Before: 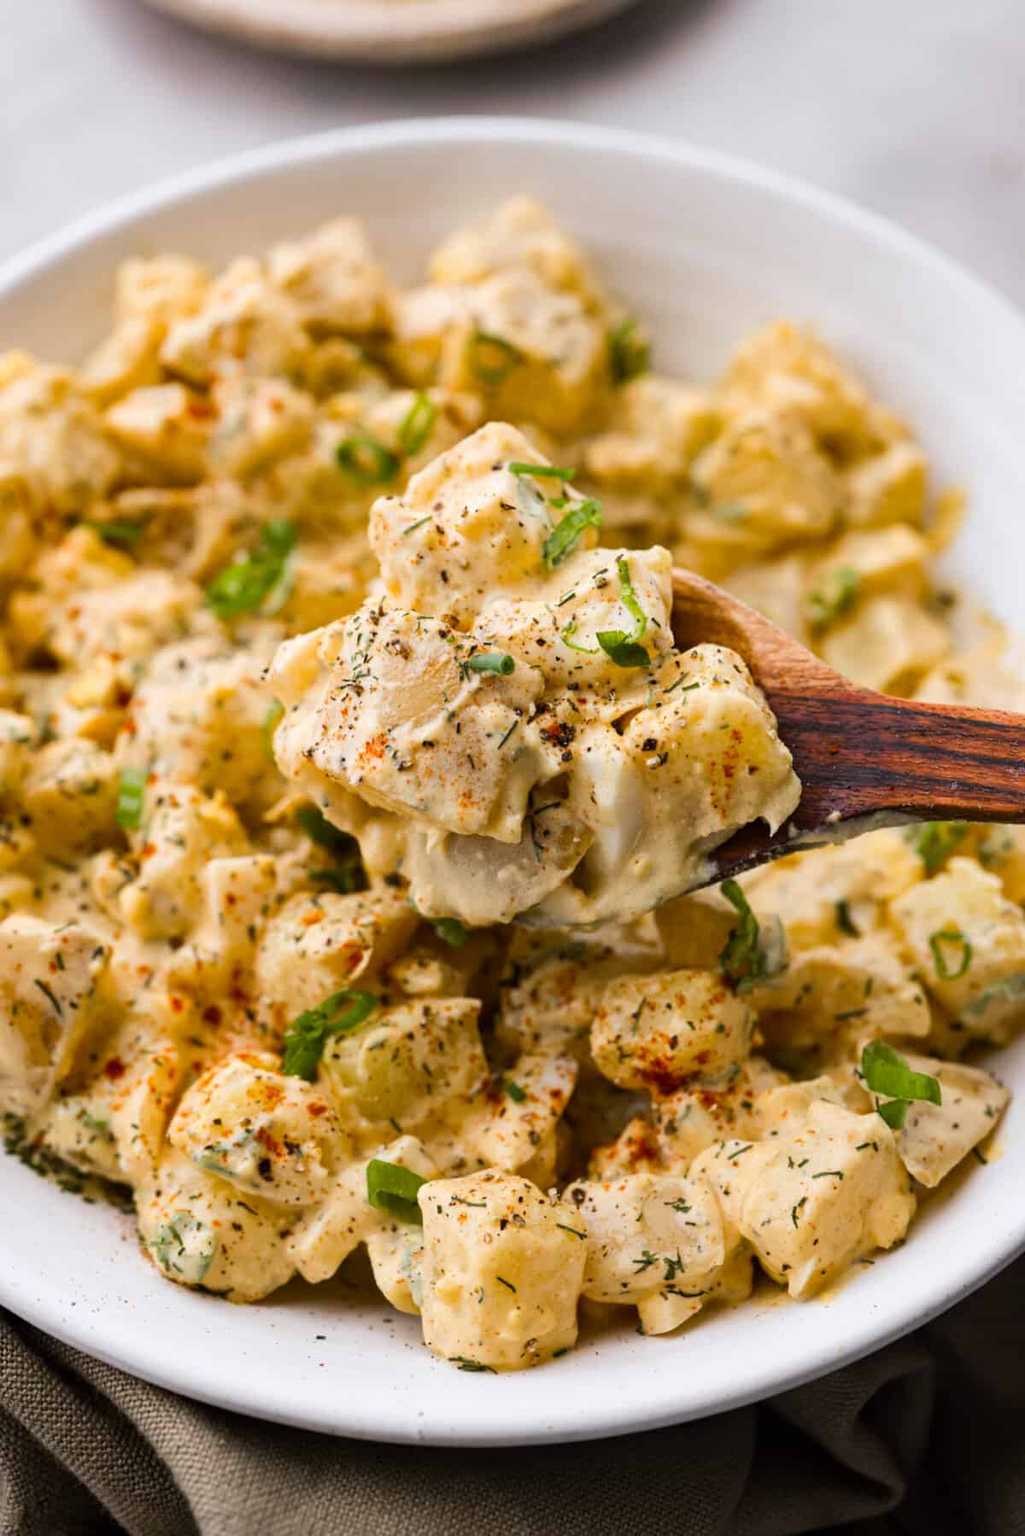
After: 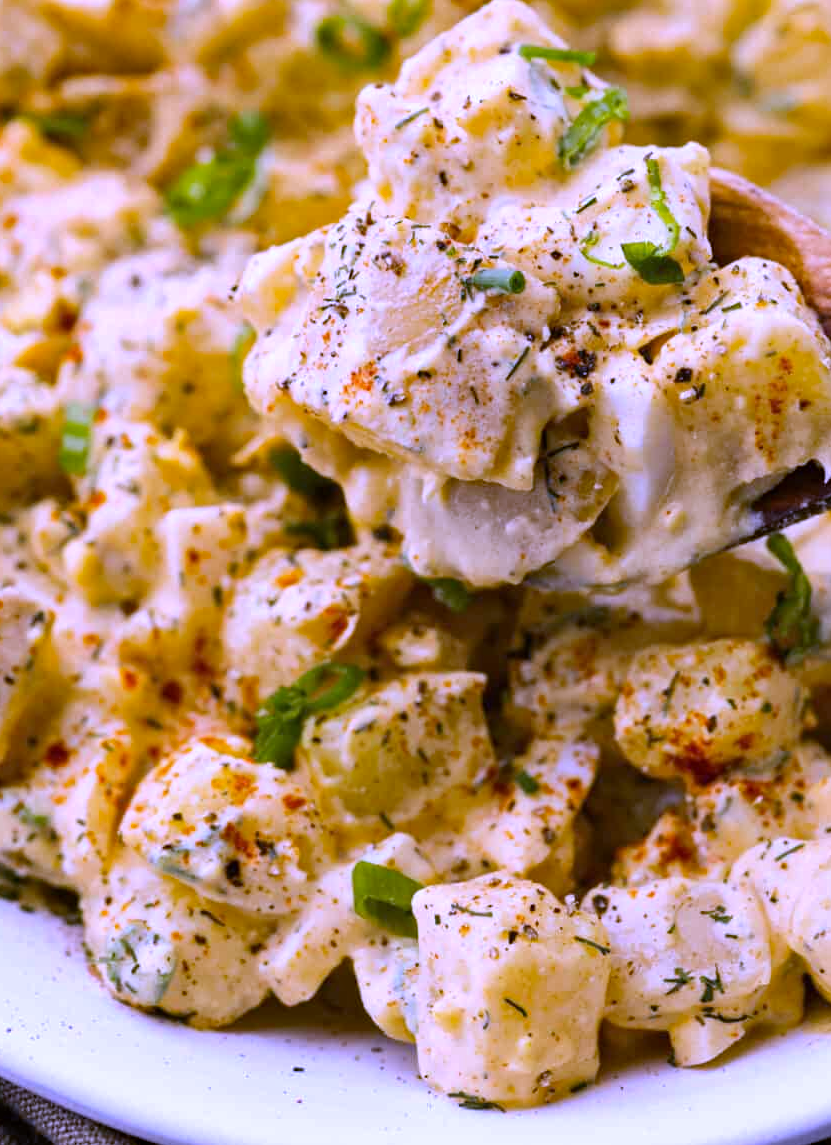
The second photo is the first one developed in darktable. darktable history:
crop: left 6.488%, top 27.668%, right 24.183%, bottom 8.656%
white balance: red 0.98, blue 1.61
haze removal: compatibility mode true, adaptive false
